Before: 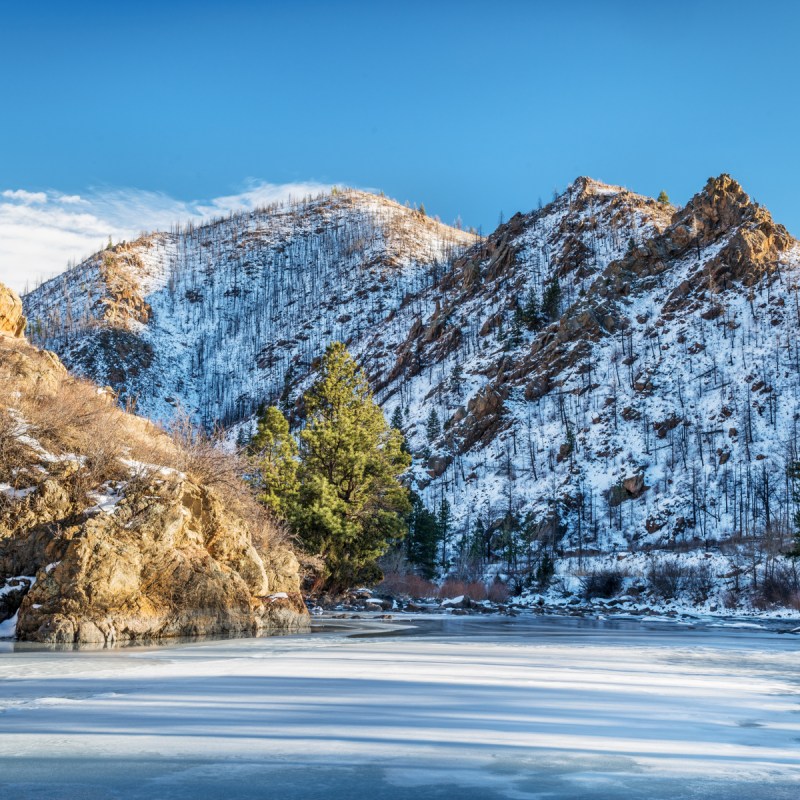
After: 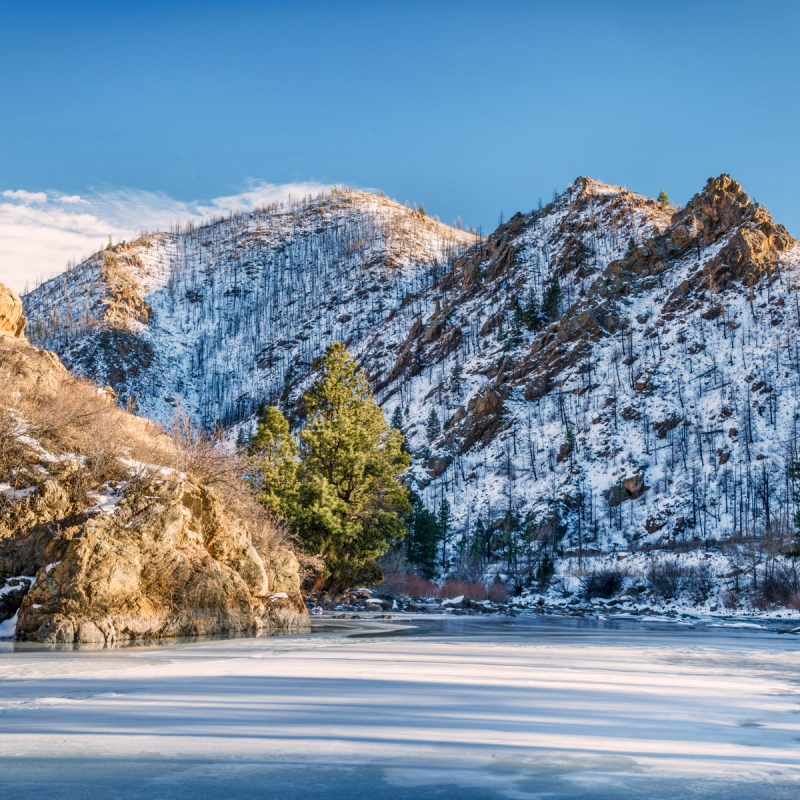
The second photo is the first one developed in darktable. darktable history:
color balance rgb: highlights gain › chroma 2.054%, highlights gain › hue 44.3°, perceptual saturation grading › global saturation 0.097%, perceptual saturation grading › highlights -15.197%, perceptual saturation grading › shadows 25.098%
